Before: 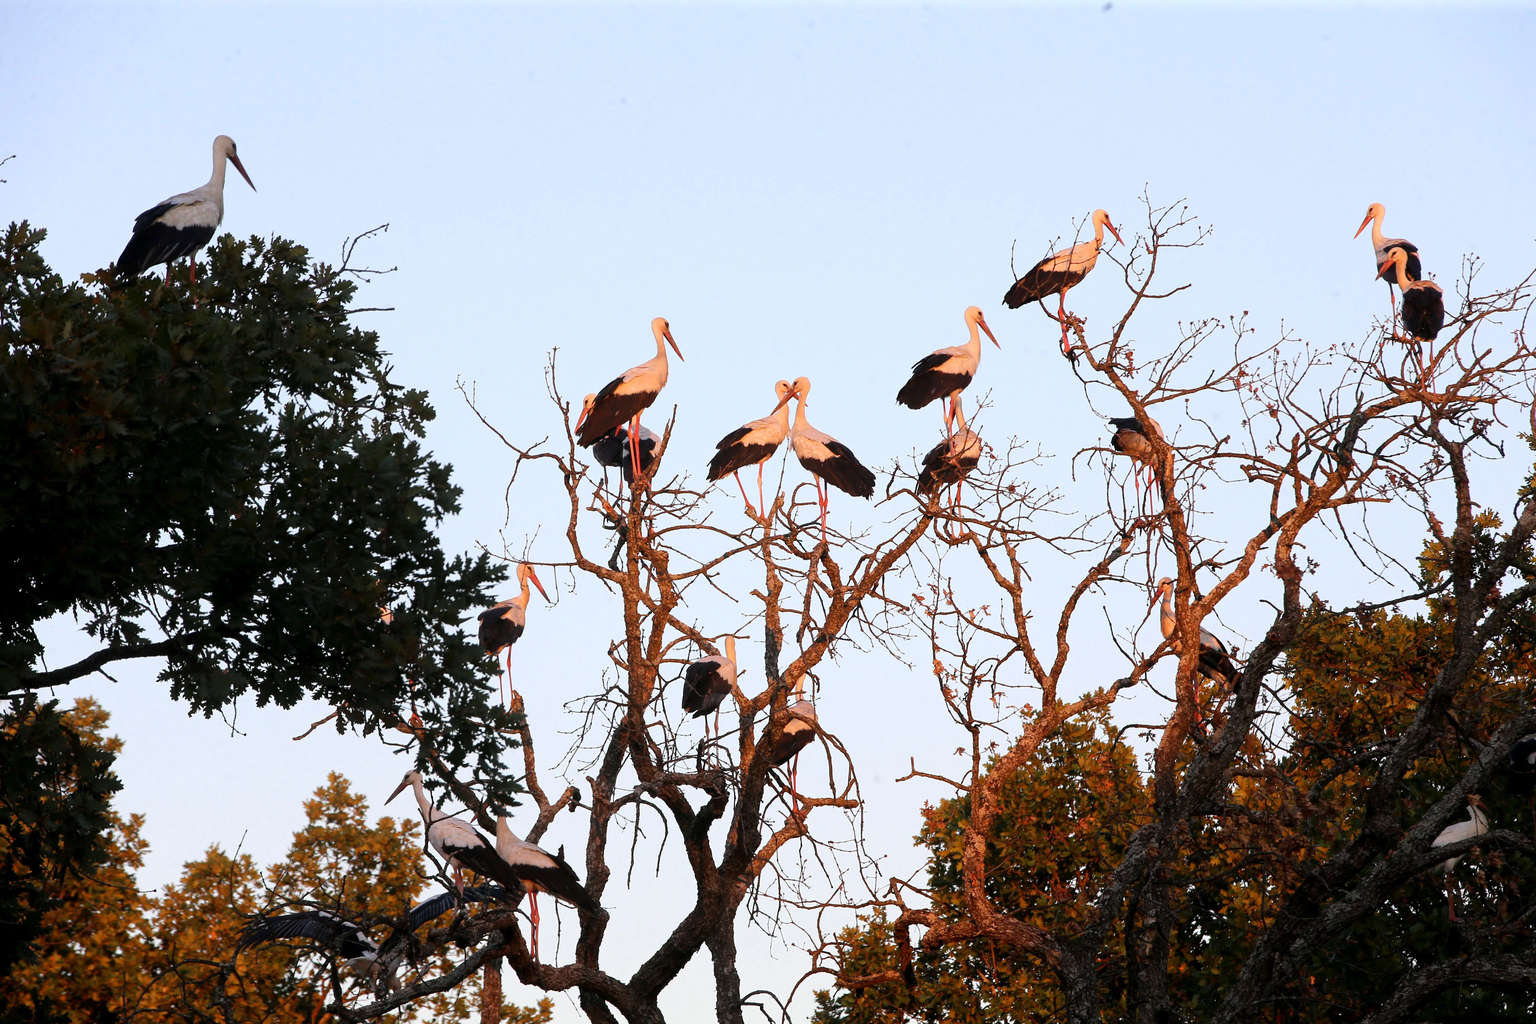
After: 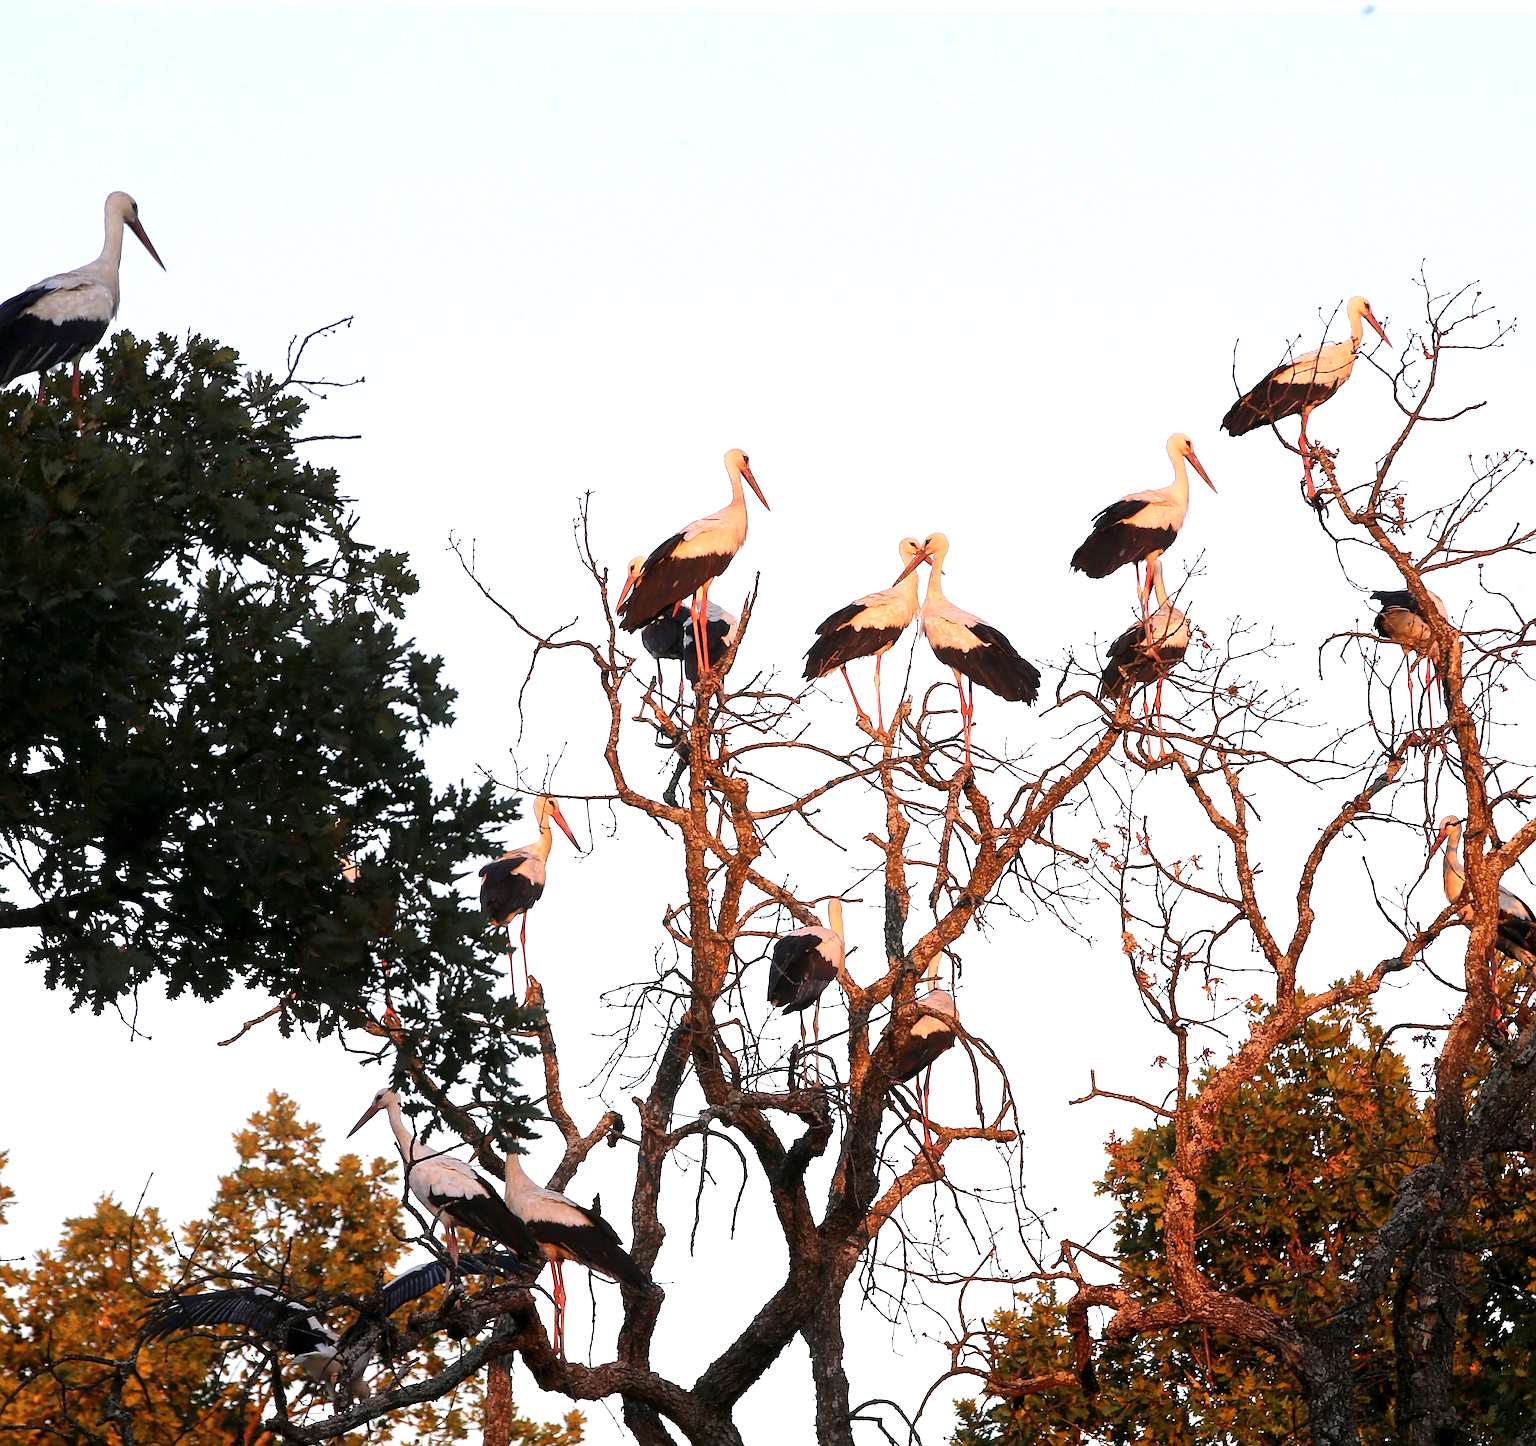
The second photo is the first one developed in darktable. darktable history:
sharpen: on, module defaults
exposure: black level correction 0, exposure 0.5 EV, compensate highlight preservation false
crop and rotate: left 9.061%, right 20.142%
